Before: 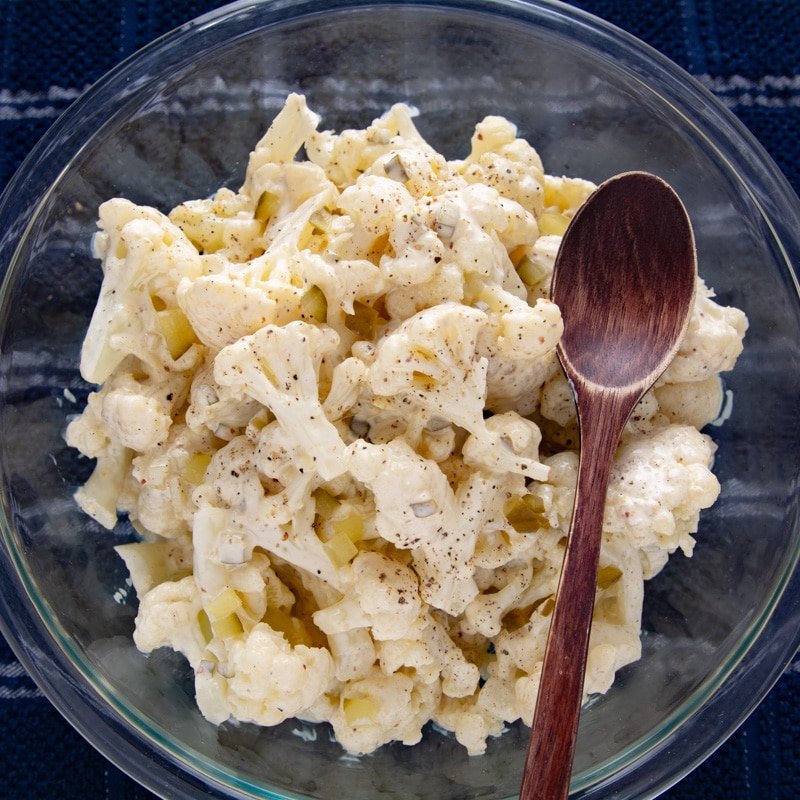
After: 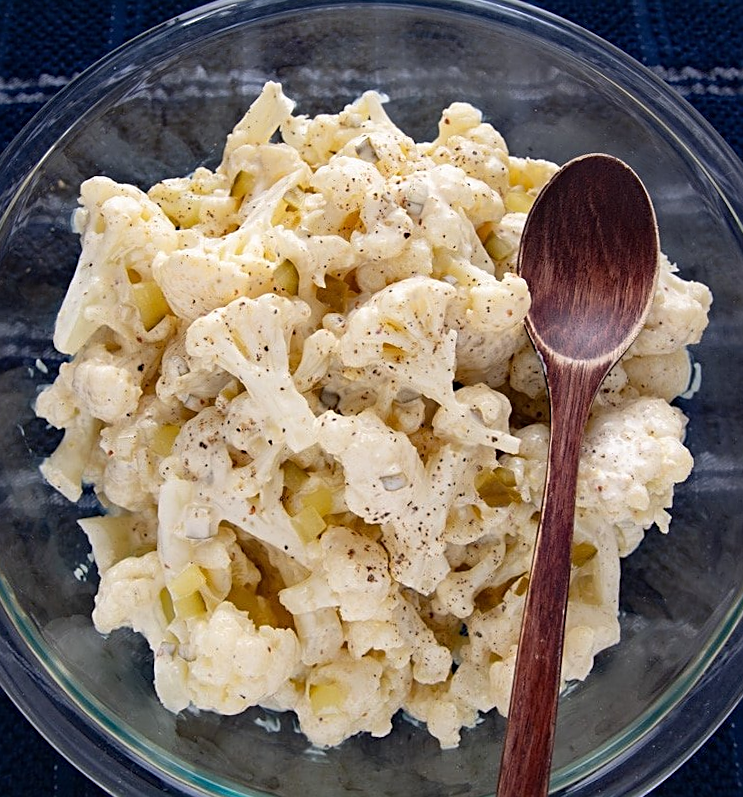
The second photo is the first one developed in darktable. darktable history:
sharpen: on, module defaults
rotate and perspective: rotation 0.215°, lens shift (vertical) -0.139, crop left 0.069, crop right 0.939, crop top 0.002, crop bottom 0.996
